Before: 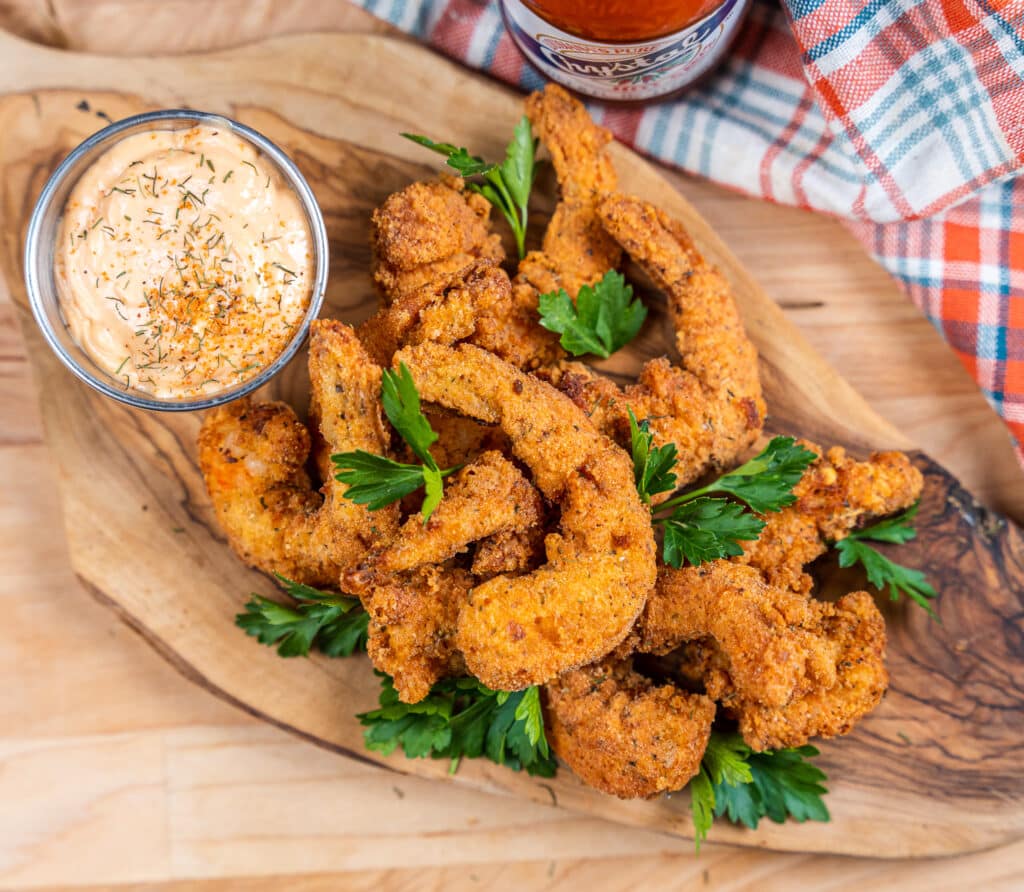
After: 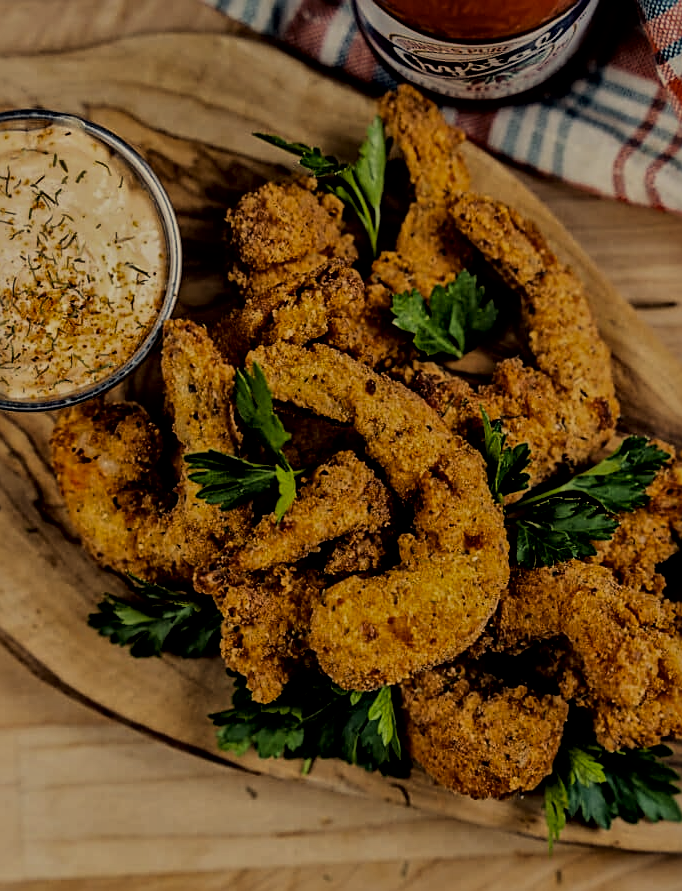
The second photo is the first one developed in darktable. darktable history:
crop and rotate: left 14.385%, right 18.948%
filmic rgb: black relative exposure -5 EV, hardness 2.88, contrast 1.3, highlights saturation mix -30%
local contrast: mode bilateral grid, contrast 20, coarseness 19, detail 163%, midtone range 0.2
exposure: exposure -1.468 EV, compensate highlight preservation false
color correction: highlights a* 2.72, highlights b* 22.8
sharpen: on, module defaults
